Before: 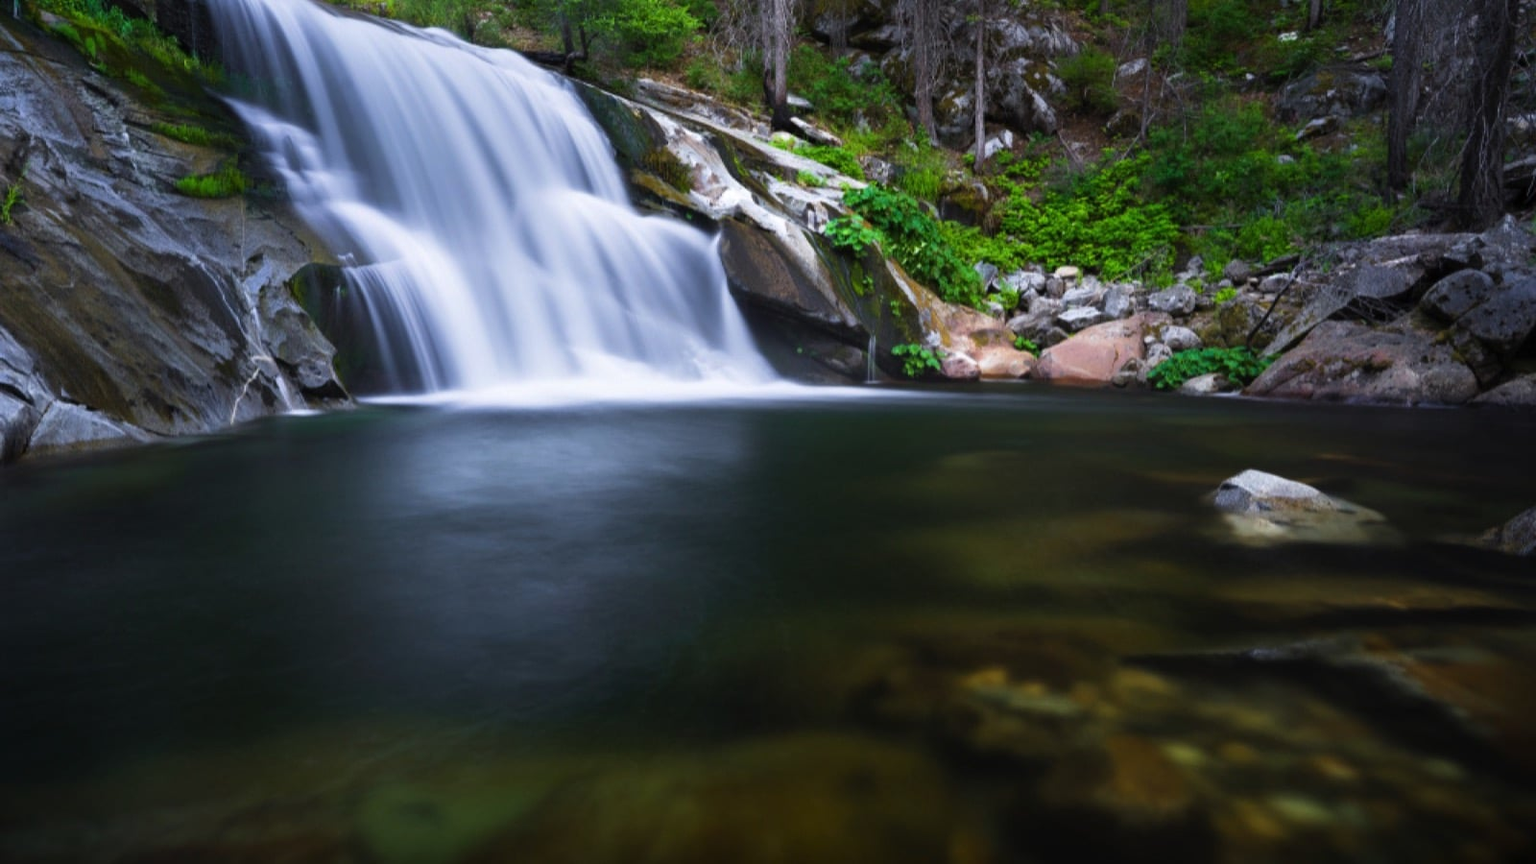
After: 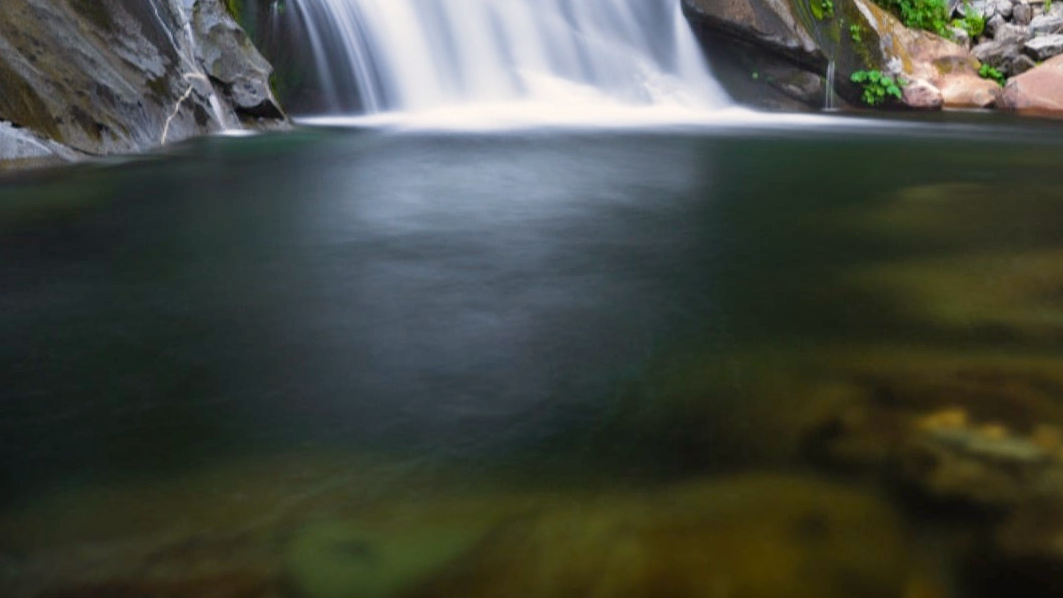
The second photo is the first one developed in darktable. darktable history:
white balance: red 1.045, blue 0.932
crop and rotate: angle -0.82°, left 3.85%, top 31.828%, right 27.992%
